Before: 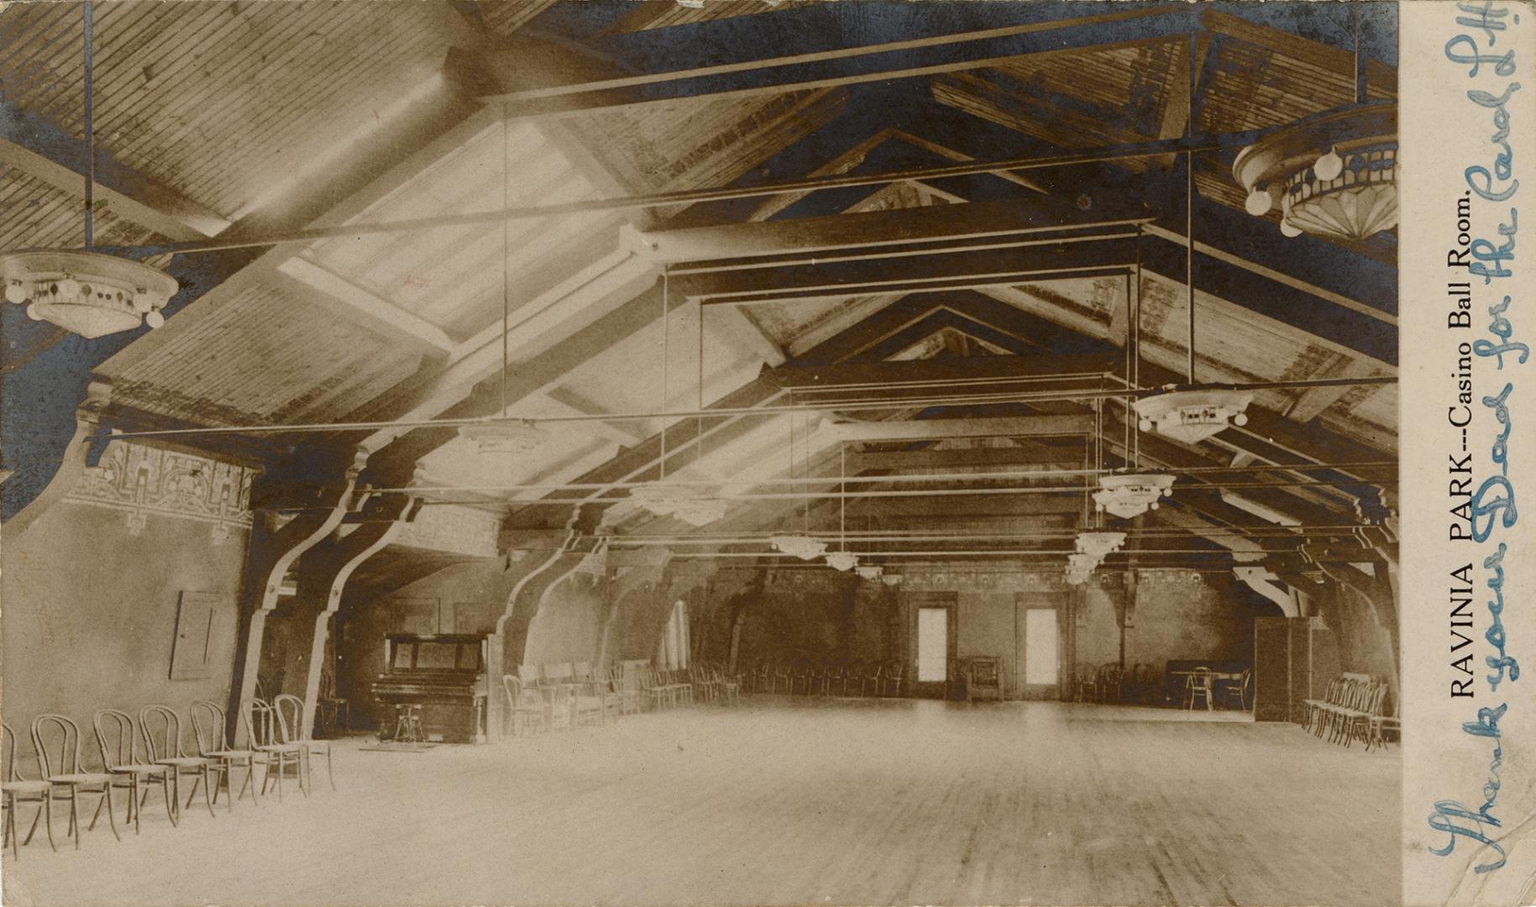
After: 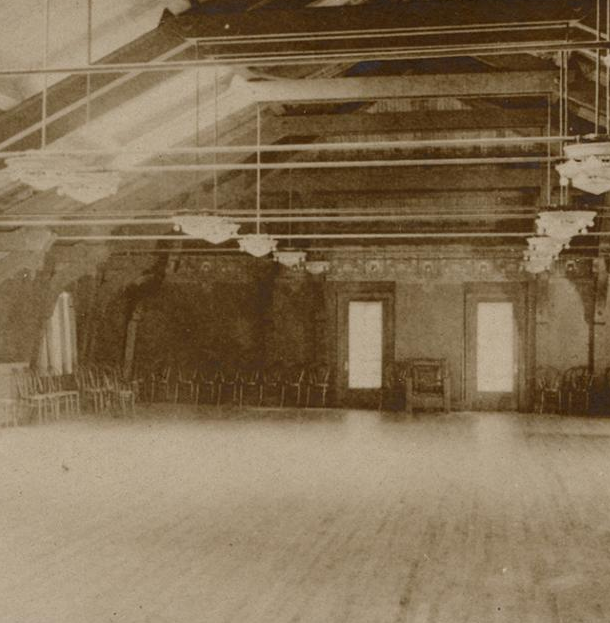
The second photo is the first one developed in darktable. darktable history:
crop: left 40.772%, top 39.197%, right 25.832%, bottom 3.059%
